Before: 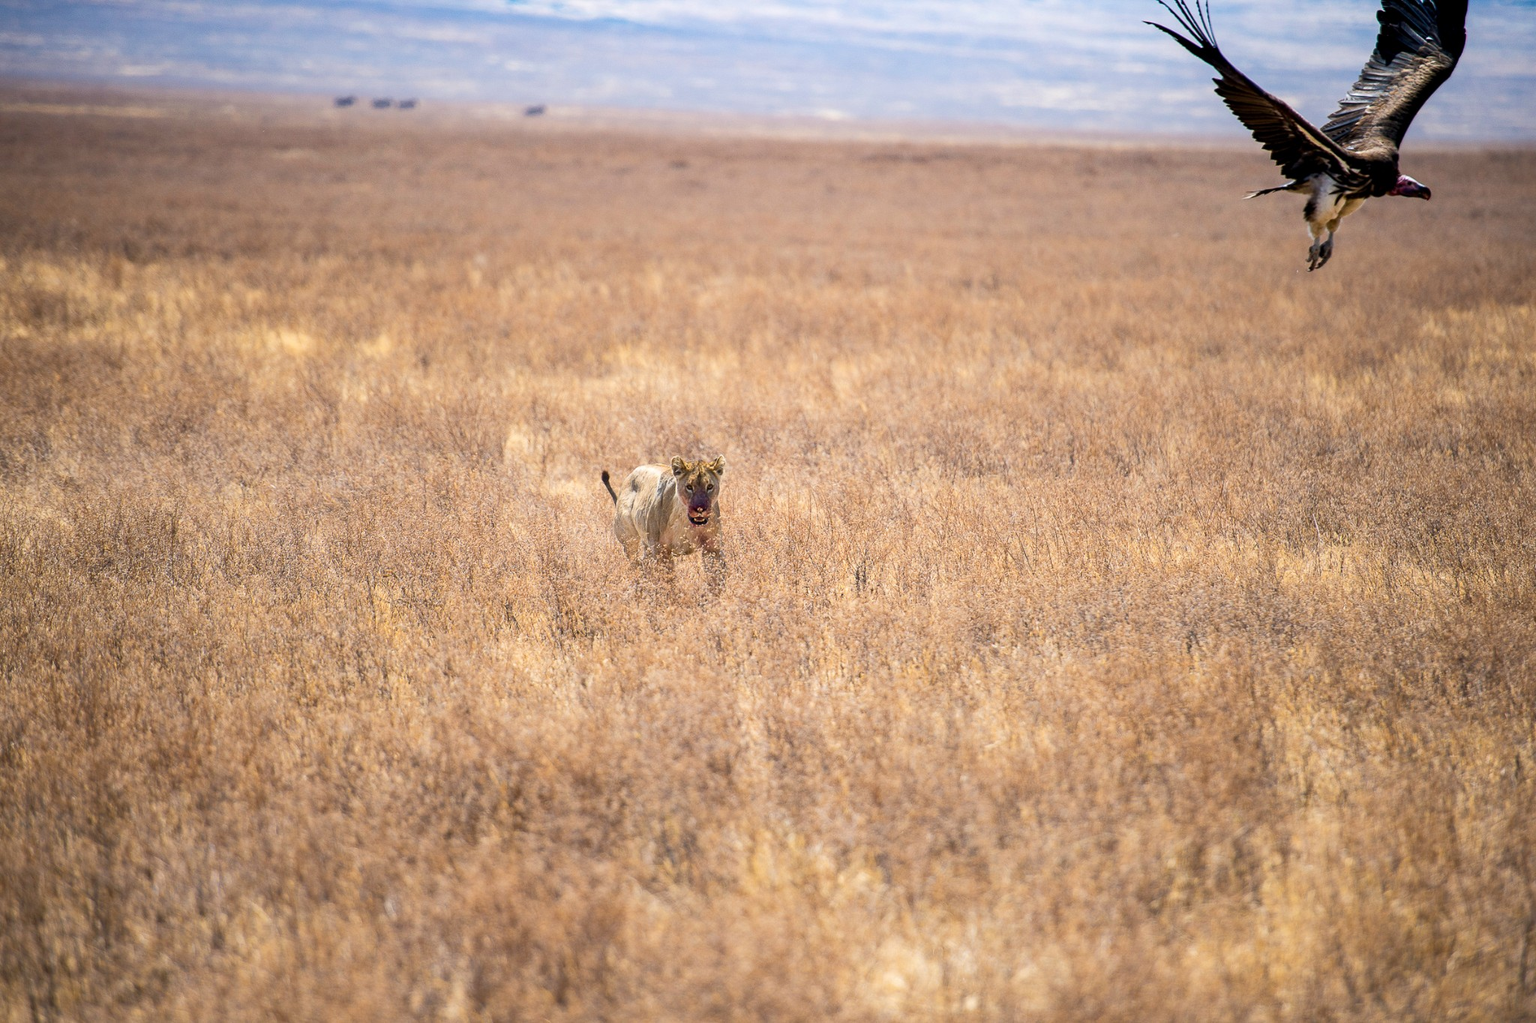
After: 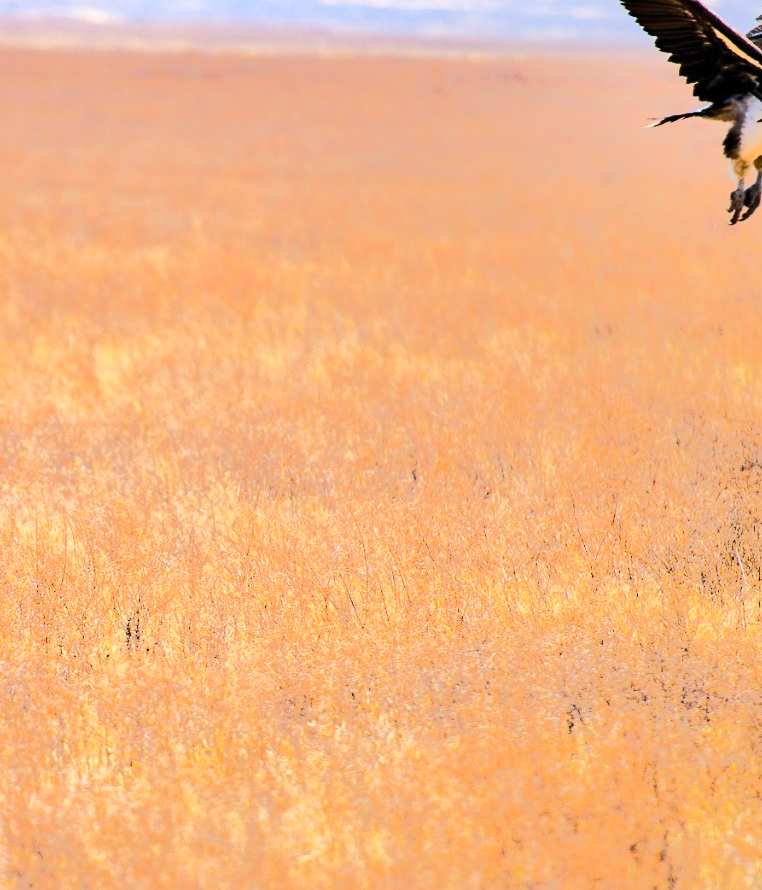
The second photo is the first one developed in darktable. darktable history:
contrast brightness saturation: contrast 0.244, brightness 0.256, saturation 0.388
shadows and highlights: low approximation 0.01, soften with gaussian
tone equalizer: -8 EV -0.503 EV, -7 EV -0.309 EV, -6 EV -0.066 EV, -5 EV 0.427 EV, -4 EV 0.969 EV, -3 EV 0.816 EV, -2 EV -0.012 EV, -1 EV 0.135 EV, +0 EV -0.025 EV, edges refinement/feathering 500, mask exposure compensation -1.57 EV, preserve details no
crop and rotate: left 49.578%, top 10.117%, right 13.195%, bottom 24.608%
